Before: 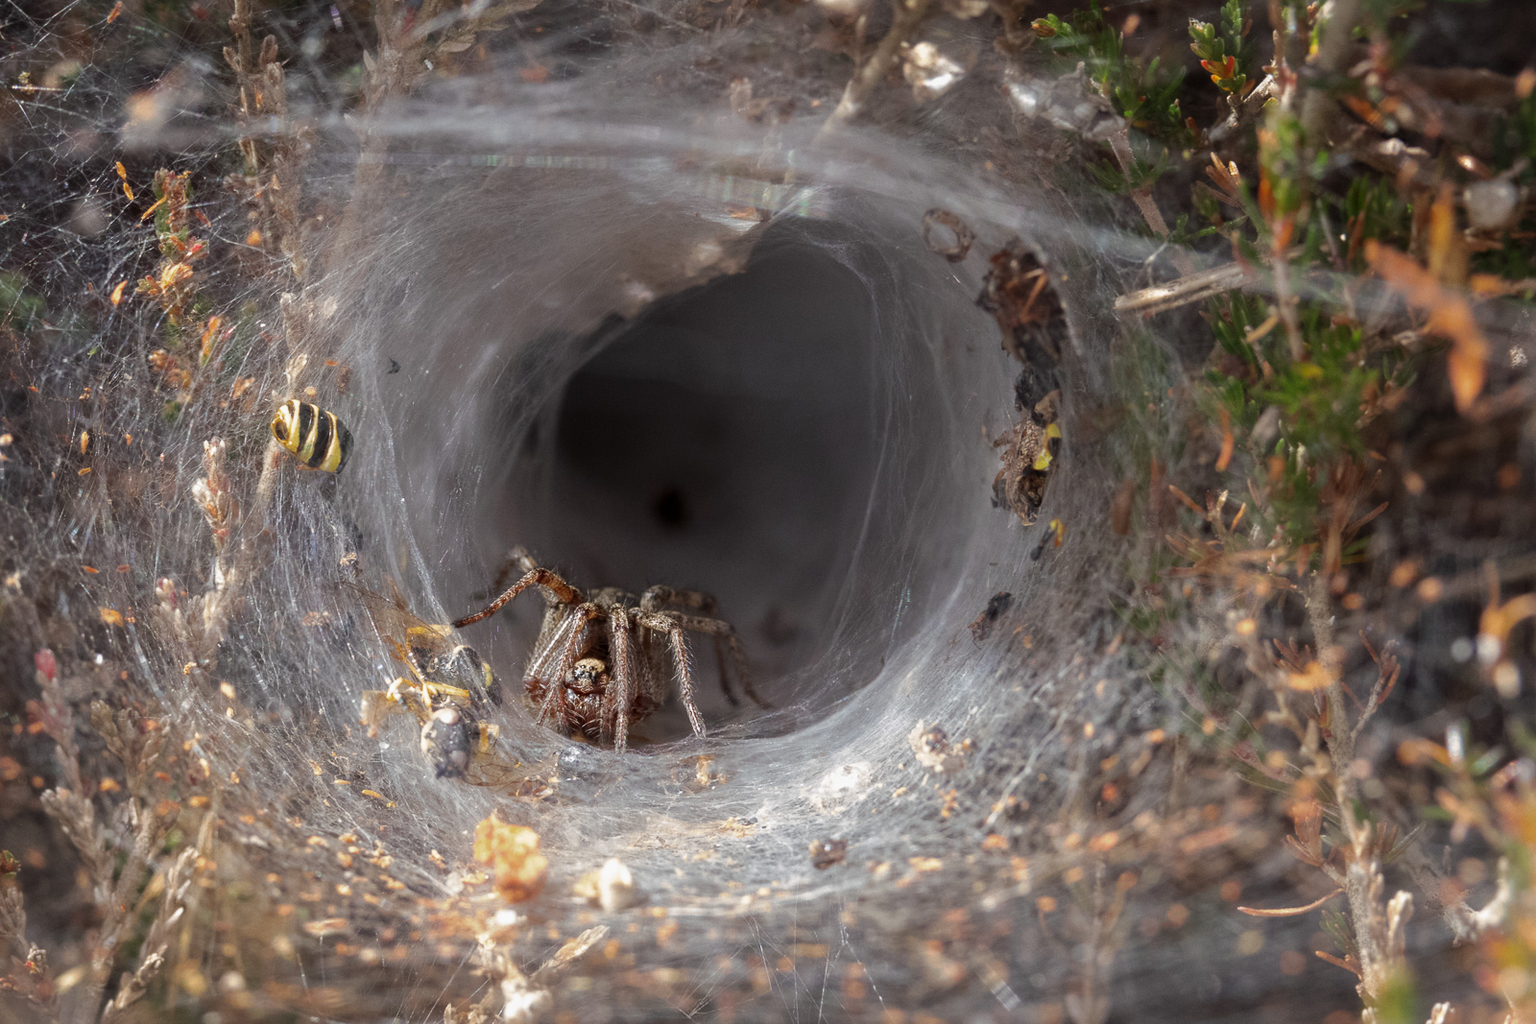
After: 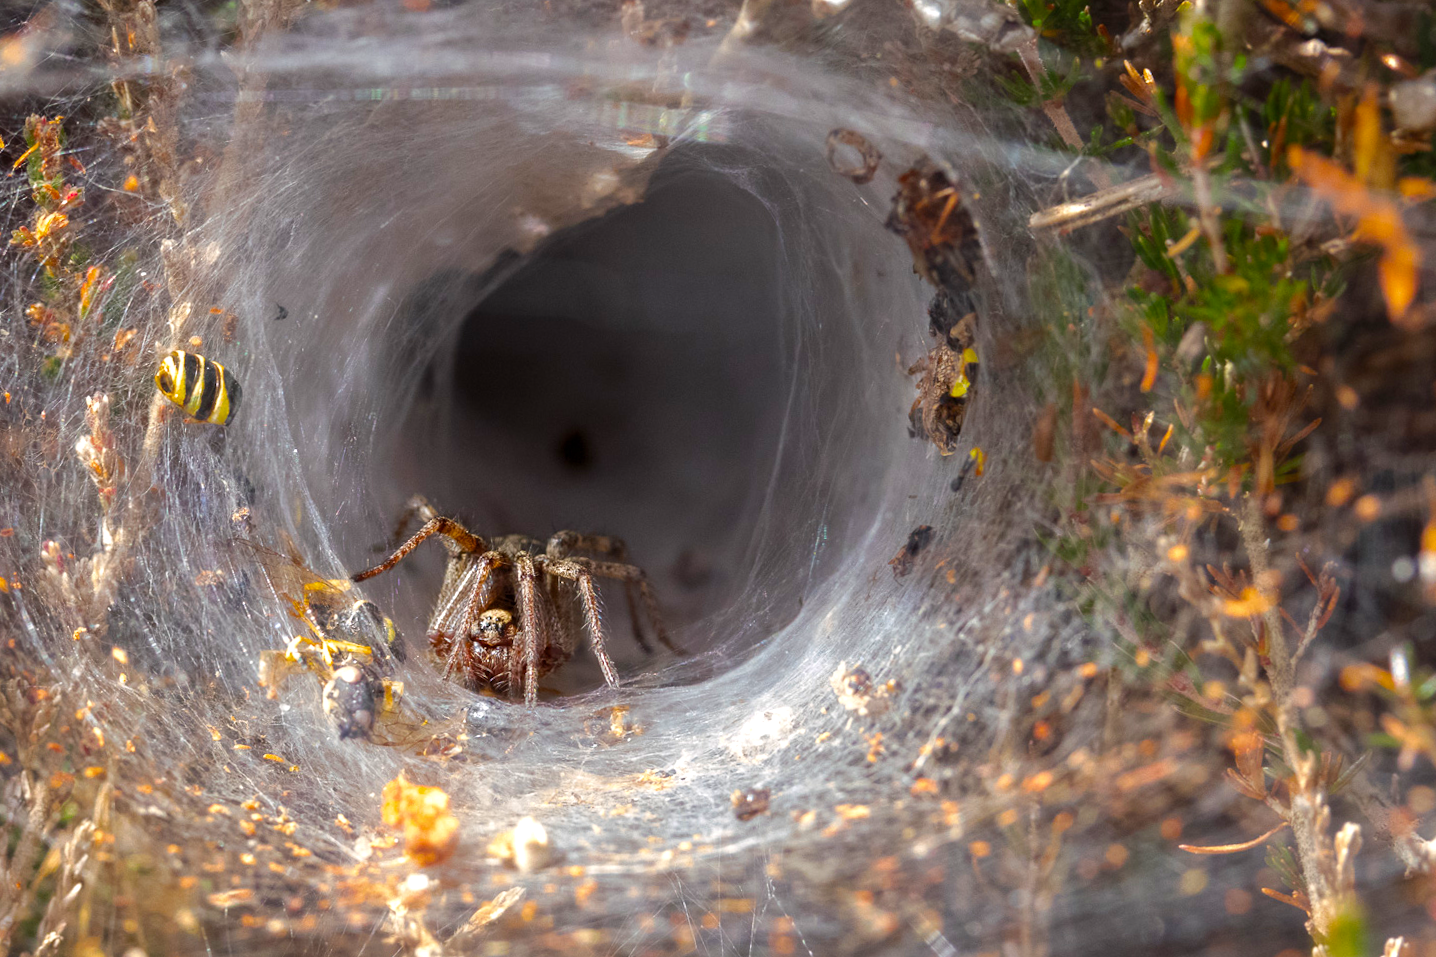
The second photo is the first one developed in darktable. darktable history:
rgb levels: preserve colors max RGB
levels: mode automatic
crop and rotate: angle 1.96°, left 5.673%, top 5.673%
color balance rgb: perceptual saturation grading › global saturation 36%, perceptual brilliance grading › global brilliance 10%, global vibrance 20%
